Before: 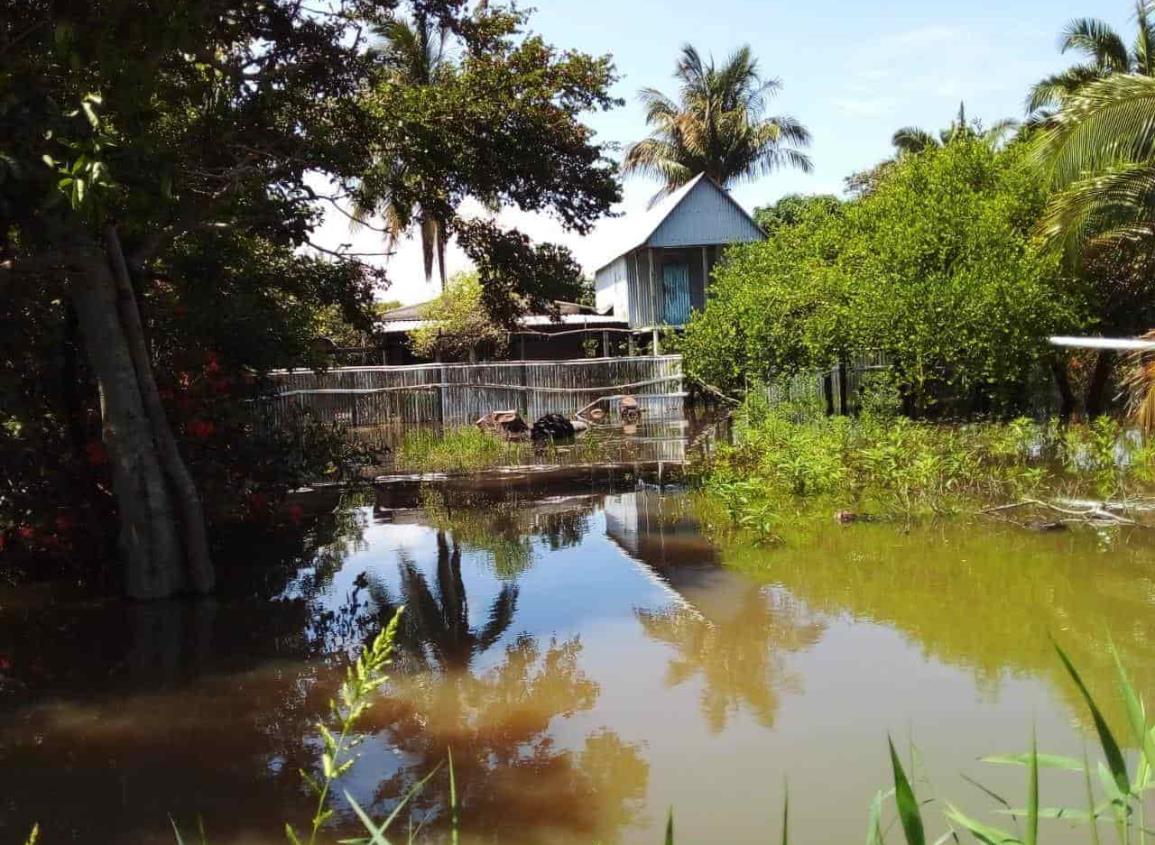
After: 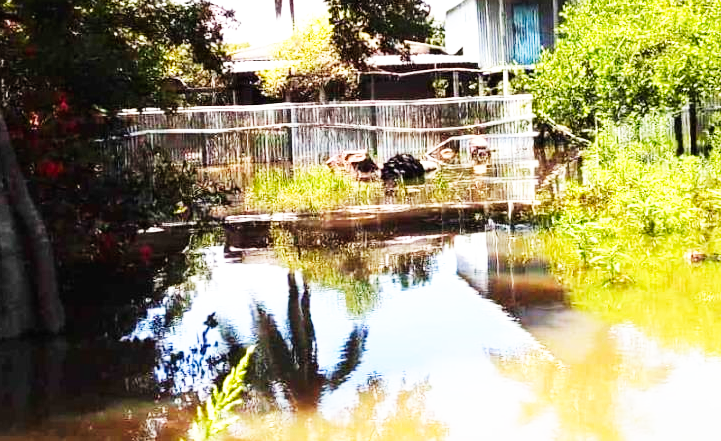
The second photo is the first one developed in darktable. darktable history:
crop: left 13.02%, top 30.848%, right 24.512%, bottom 16.055%
base curve: curves: ch0 [(0, 0) (0.007, 0.004) (0.027, 0.03) (0.046, 0.07) (0.207, 0.54) (0.442, 0.872) (0.673, 0.972) (1, 1)], preserve colors none
exposure: black level correction 0, exposure 0.701 EV, compensate highlight preservation false
